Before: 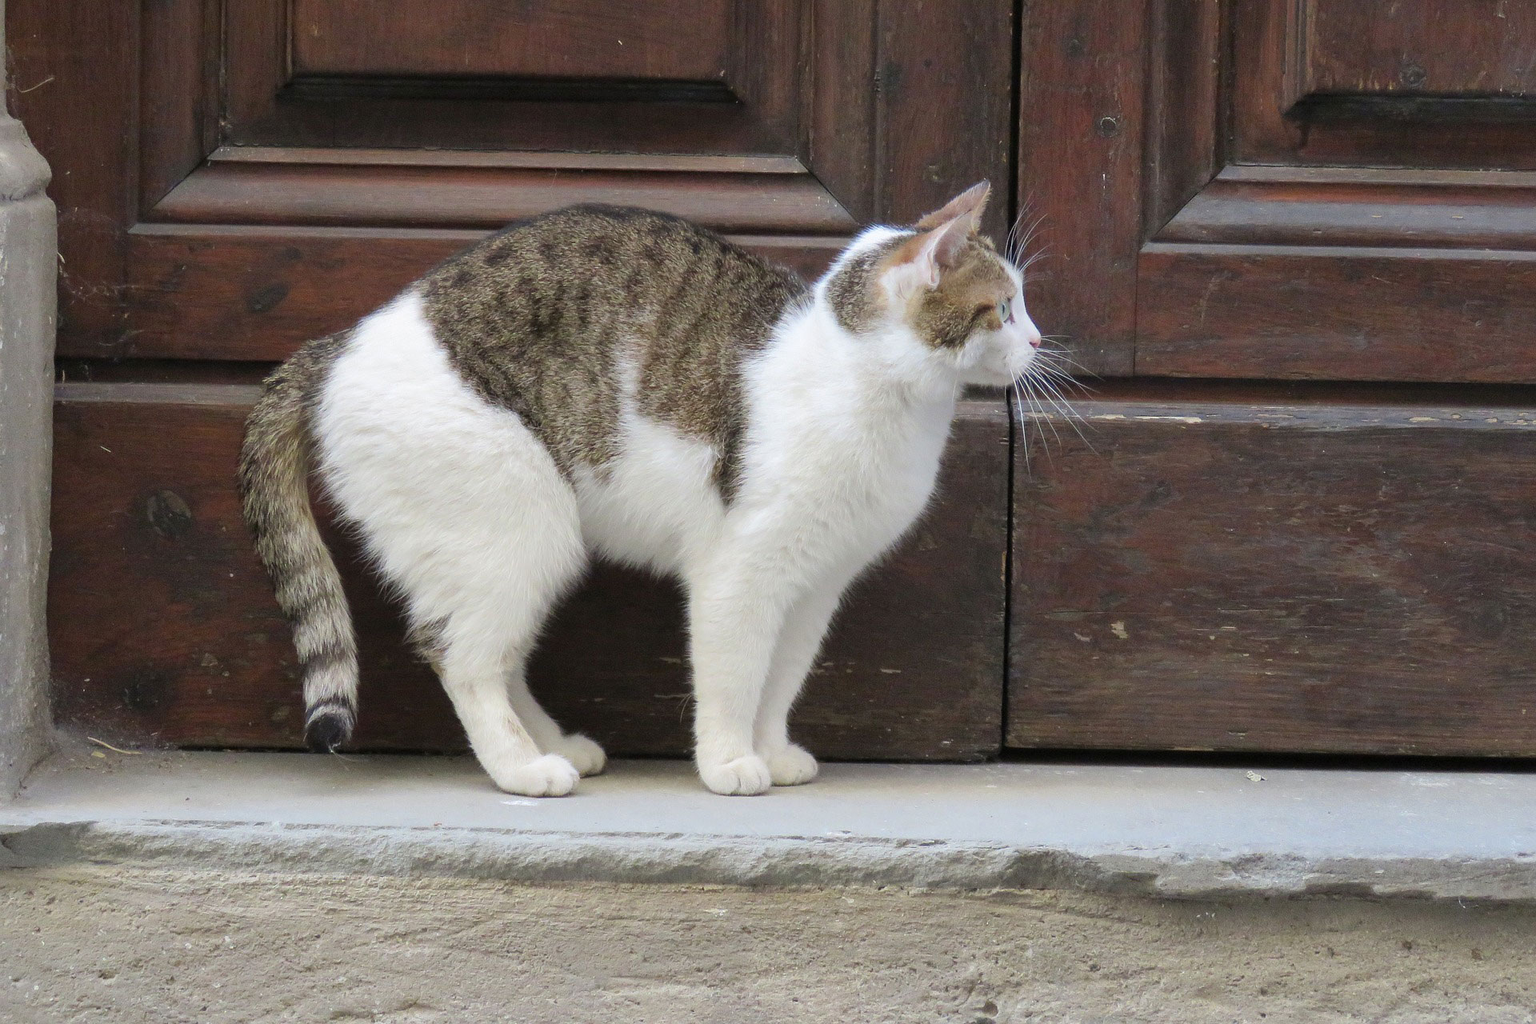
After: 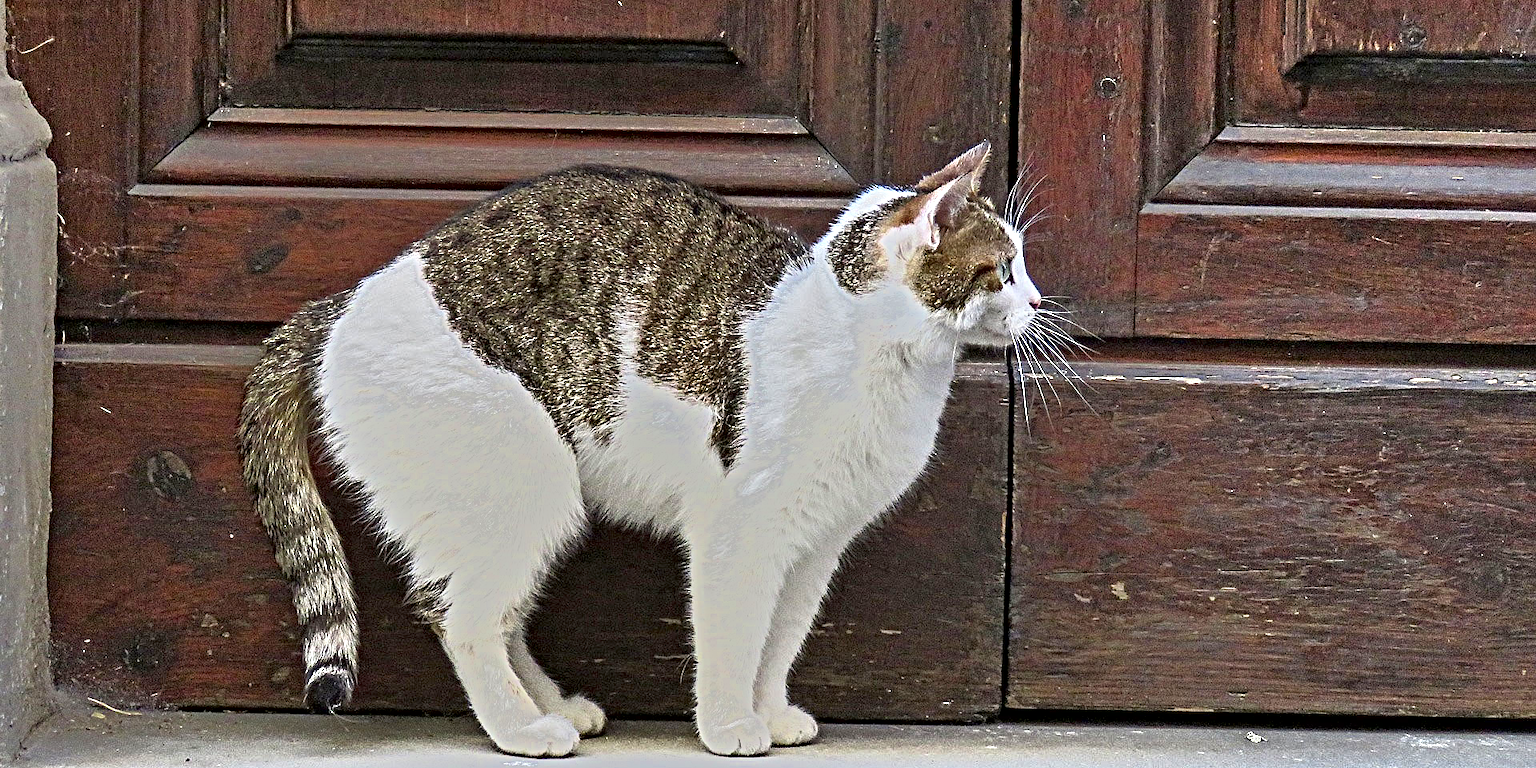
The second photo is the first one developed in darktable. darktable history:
crop: top 3.857%, bottom 21.132%
contrast equalizer: octaves 7, y [[0.406, 0.494, 0.589, 0.753, 0.877, 0.999], [0.5 ×6], [0.5 ×6], [0 ×6], [0 ×6]]
tone equalizer: -7 EV -0.63 EV, -6 EV 1 EV, -5 EV -0.45 EV, -4 EV 0.43 EV, -3 EV 0.41 EV, -2 EV 0.15 EV, -1 EV -0.15 EV, +0 EV -0.39 EV, smoothing diameter 25%, edges refinement/feathering 10, preserve details guided filter
contrast brightness saturation: brightness -0.02, saturation 0.35
